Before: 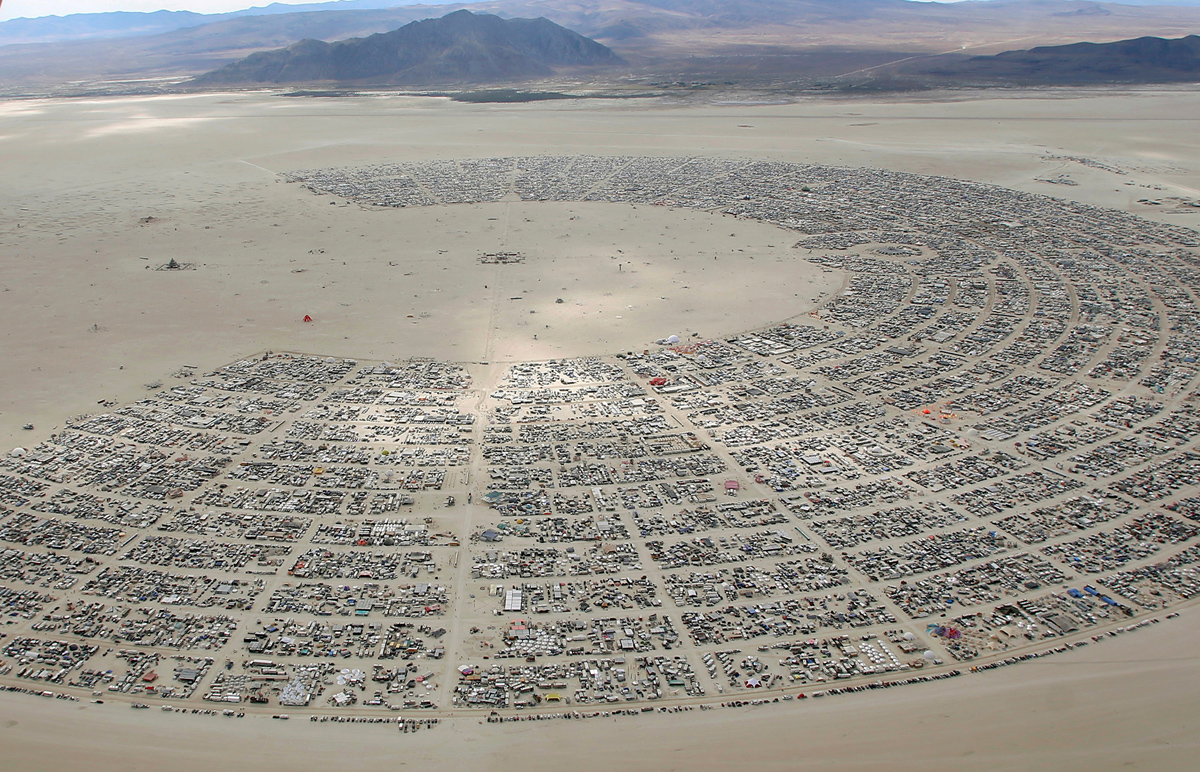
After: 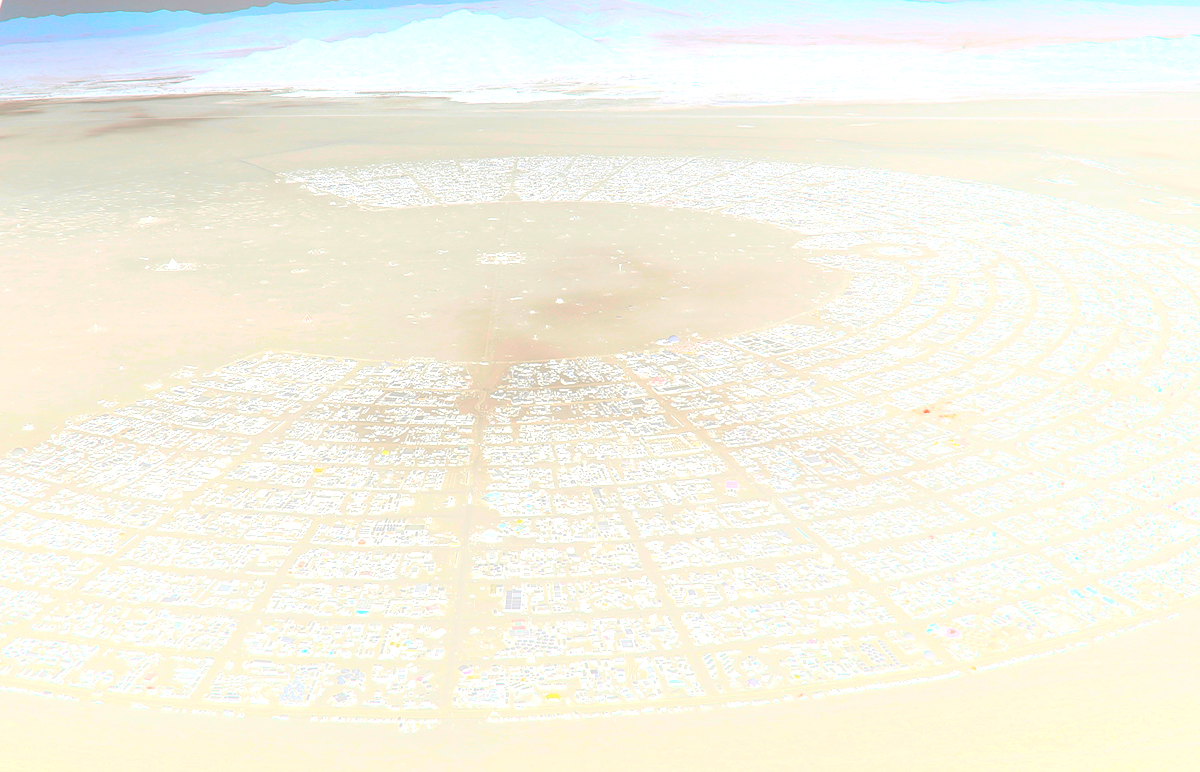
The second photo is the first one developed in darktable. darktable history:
bloom: size 40%
exposure: black level correction 0, exposure 2.088 EV, compensate exposure bias true, compensate highlight preservation false
